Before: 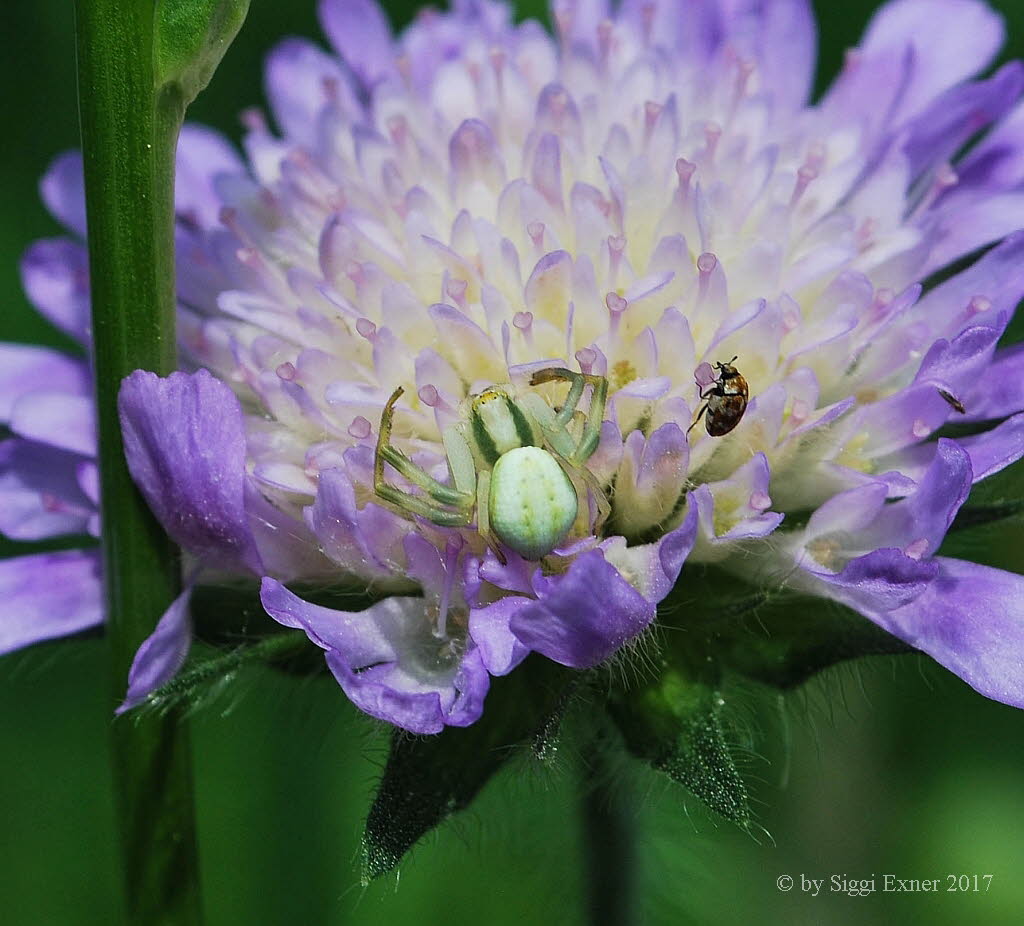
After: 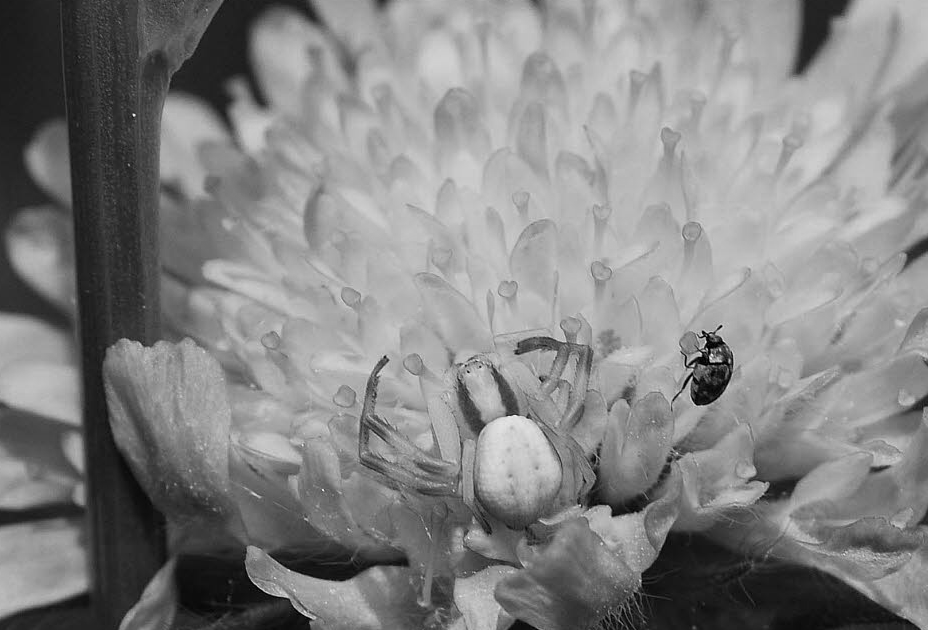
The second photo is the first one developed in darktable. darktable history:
crop: left 1.509%, top 3.452%, right 7.696%, bottom 28.452%
color calibration: output gray [0.267, 0.423, 0.267, 0], illuminant same as pipeline (D50), adaptation none (bypass)
